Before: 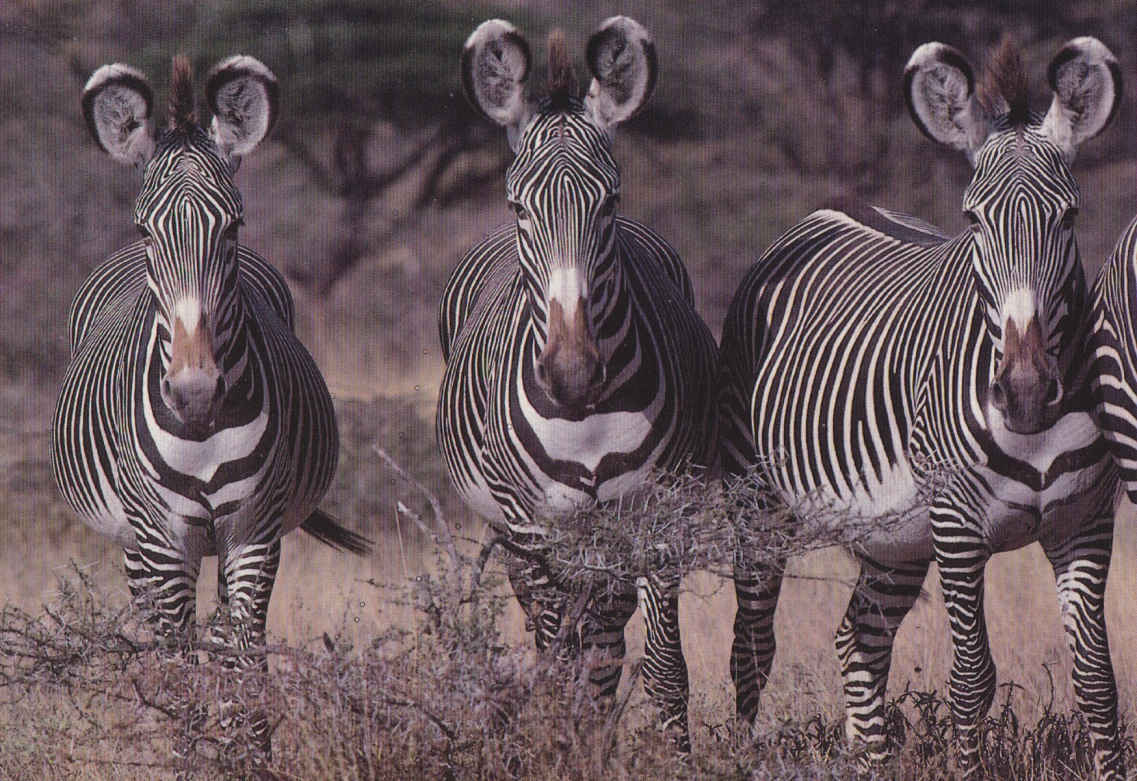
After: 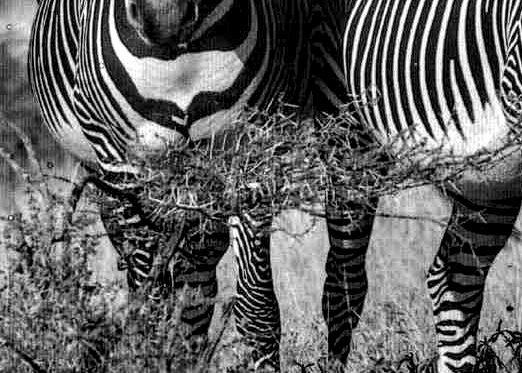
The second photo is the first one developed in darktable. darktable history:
local contrast: shadows 156%, detail 225%
crop: left 35.885%, top 46.287%, right 18.137%, bottom 5.922%
color zones: curves: ch1 [(0, -0.014) (0.143, -0.013) (0.286, -0.013) (0.429, -0.016) (0.571, -0.019) (0.714, -0.015) (0.857, 0.002) (1, -0.014)]
